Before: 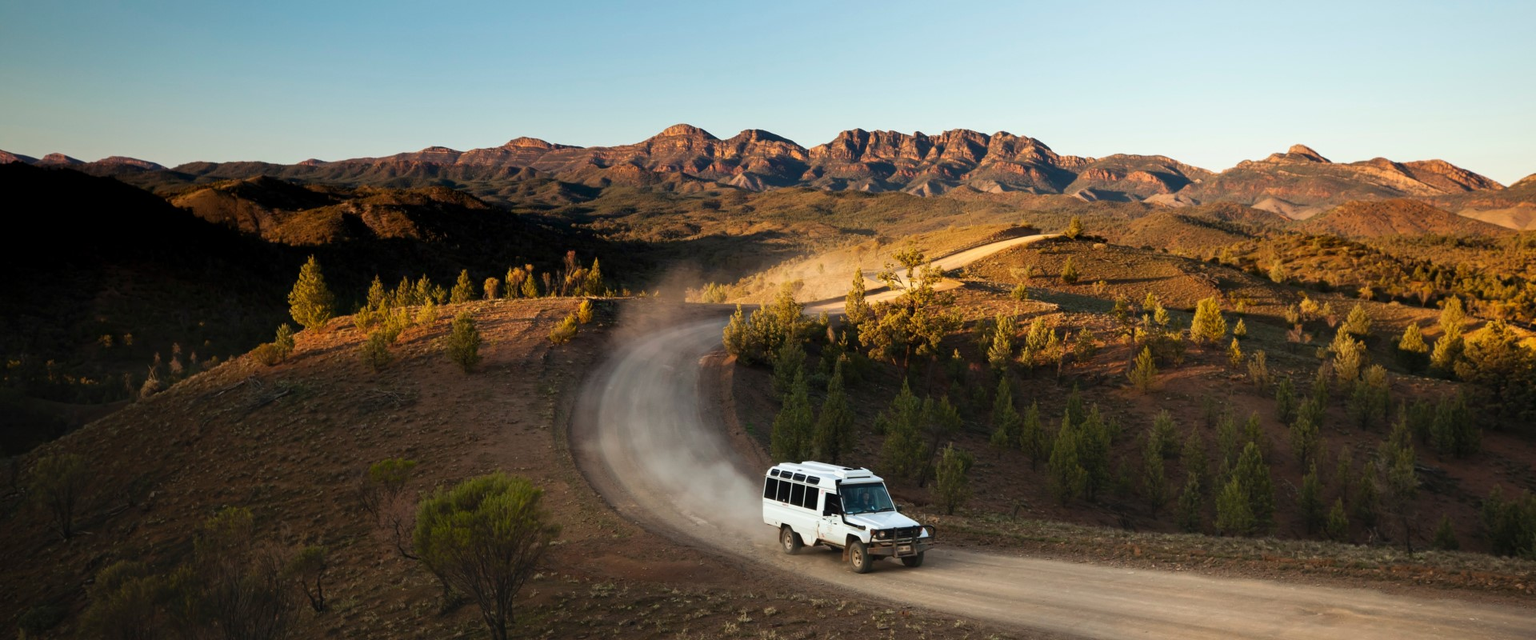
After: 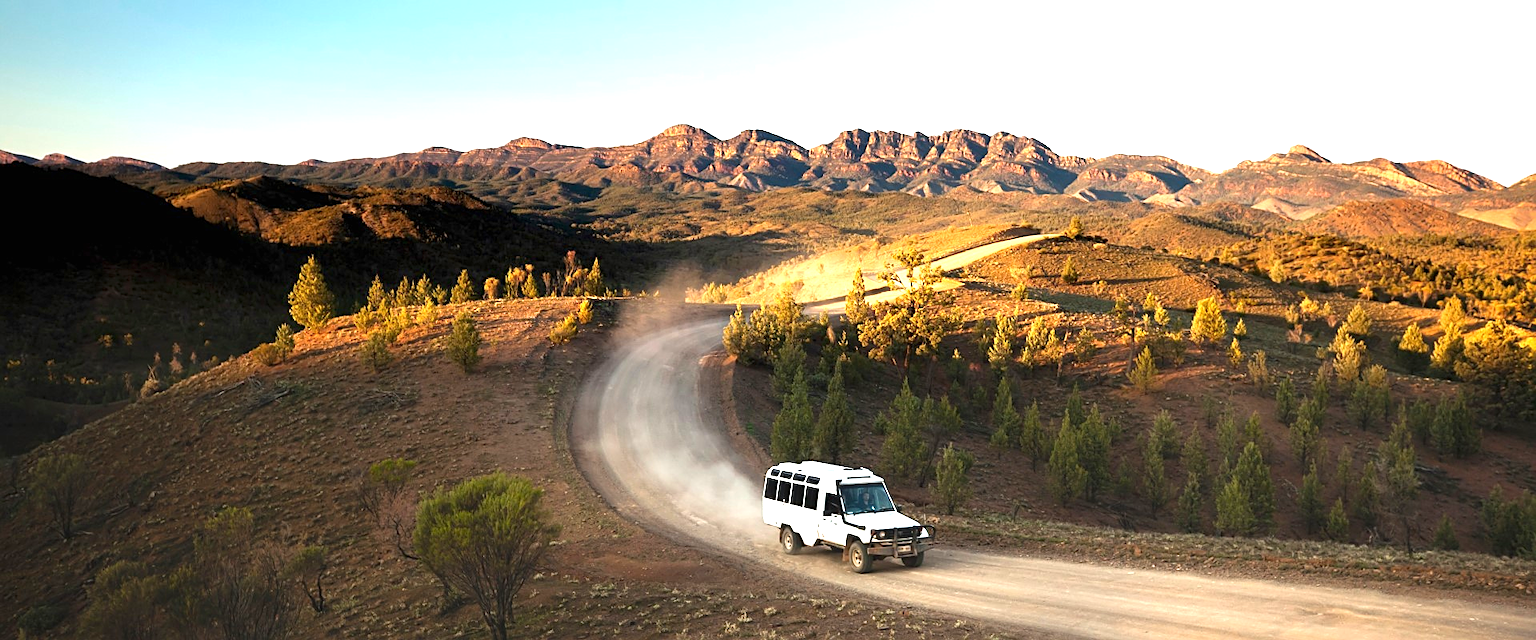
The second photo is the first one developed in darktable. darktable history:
sharpen: on, module defaults
exposure: black level correction 0, exposure 1.2 EV, compensate exposure bias true, compensate highlight preservation false
